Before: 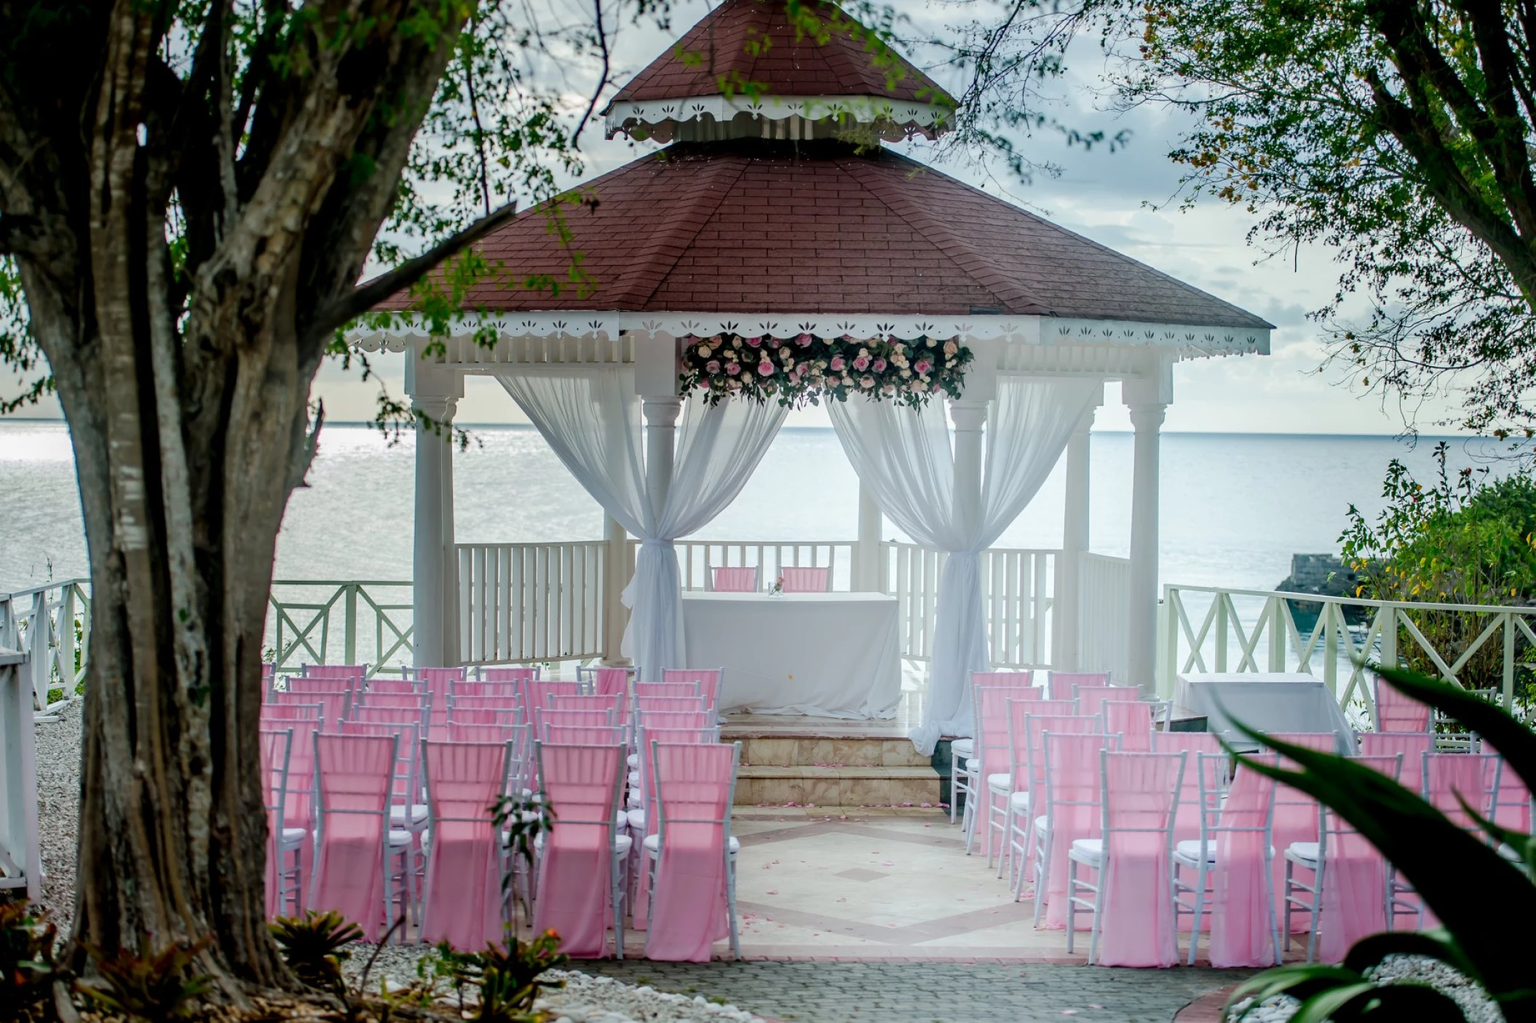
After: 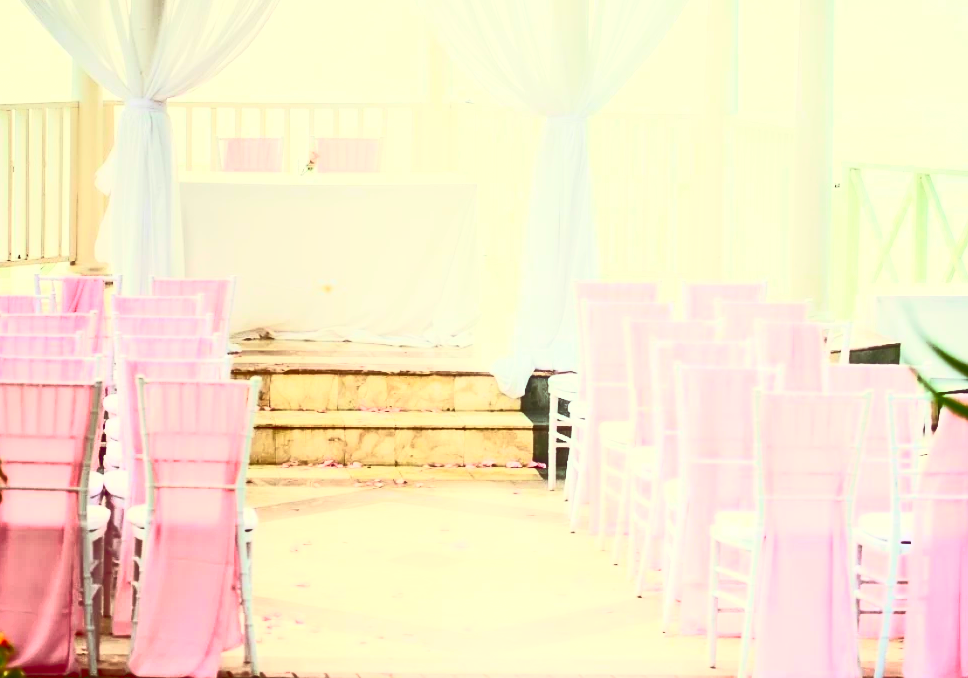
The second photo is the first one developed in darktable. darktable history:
crop: left 35.949%, top 45.686%, right 18.133%, bottom 6.045%
contrast brightness saturation: contrast 0.198, brightness 0.161, saturation 0.228
color correction: highlights a* 1.04, highlights b* 24.91, shadows a* 15.84, shadows b* 24.5
base curve: curves: ch0 [(0, 0.015) (0.085, 0.116) (0.134, 0.298) (0.19, 0.545) (0.296, 0.764) (0.599, 0.982) (1, 1)]
